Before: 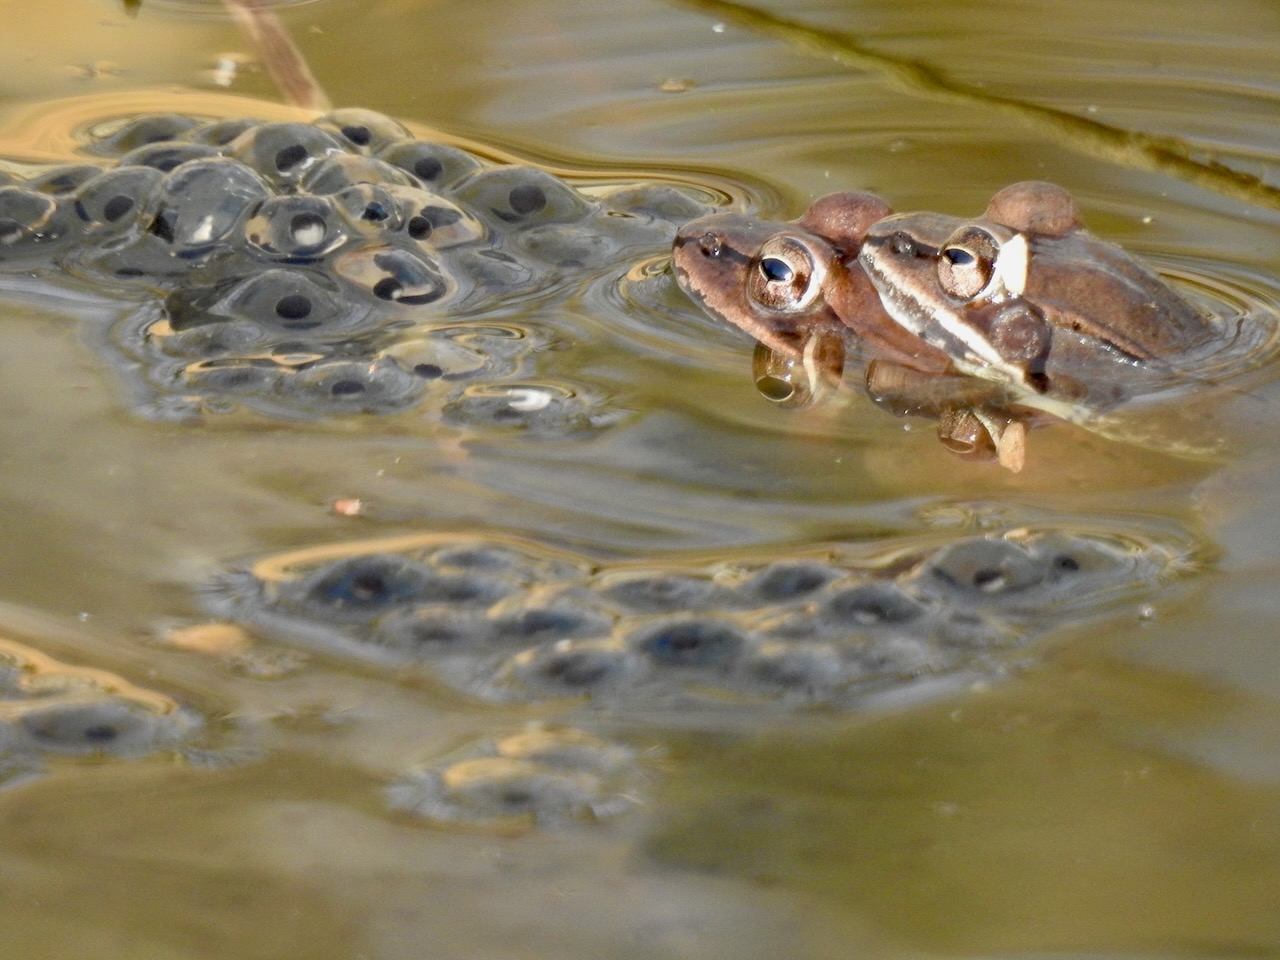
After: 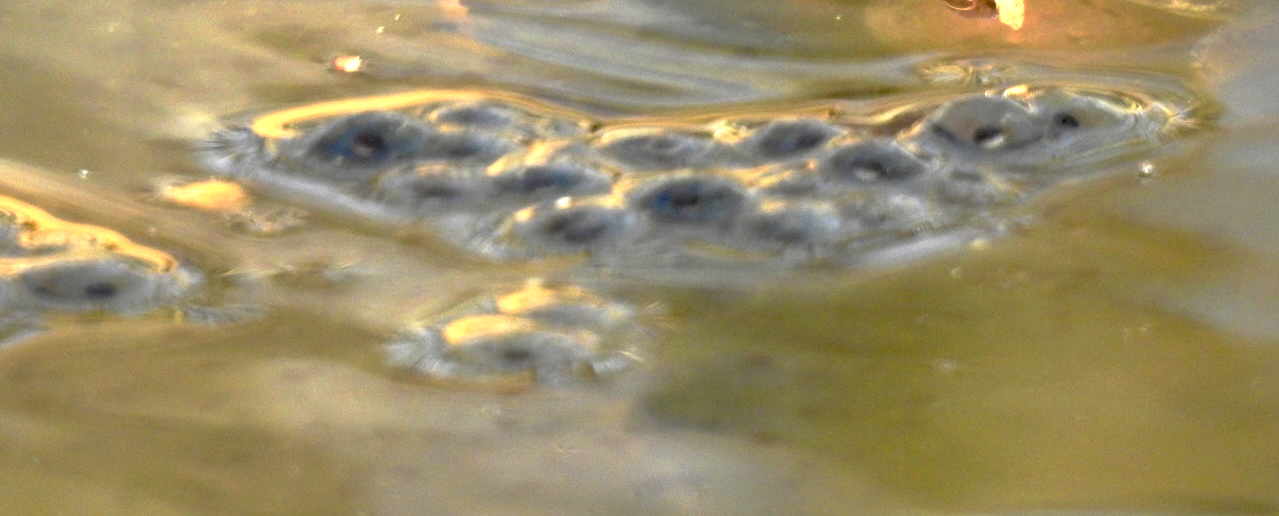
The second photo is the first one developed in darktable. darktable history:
base curve: curves: ch0 [(0, 0) (0.595, 0.418) (1, 1)], preserve colors none
exposure: exposure 1.137 EV, compensate highlight preservation false
crop and rotate: top 46.237%
